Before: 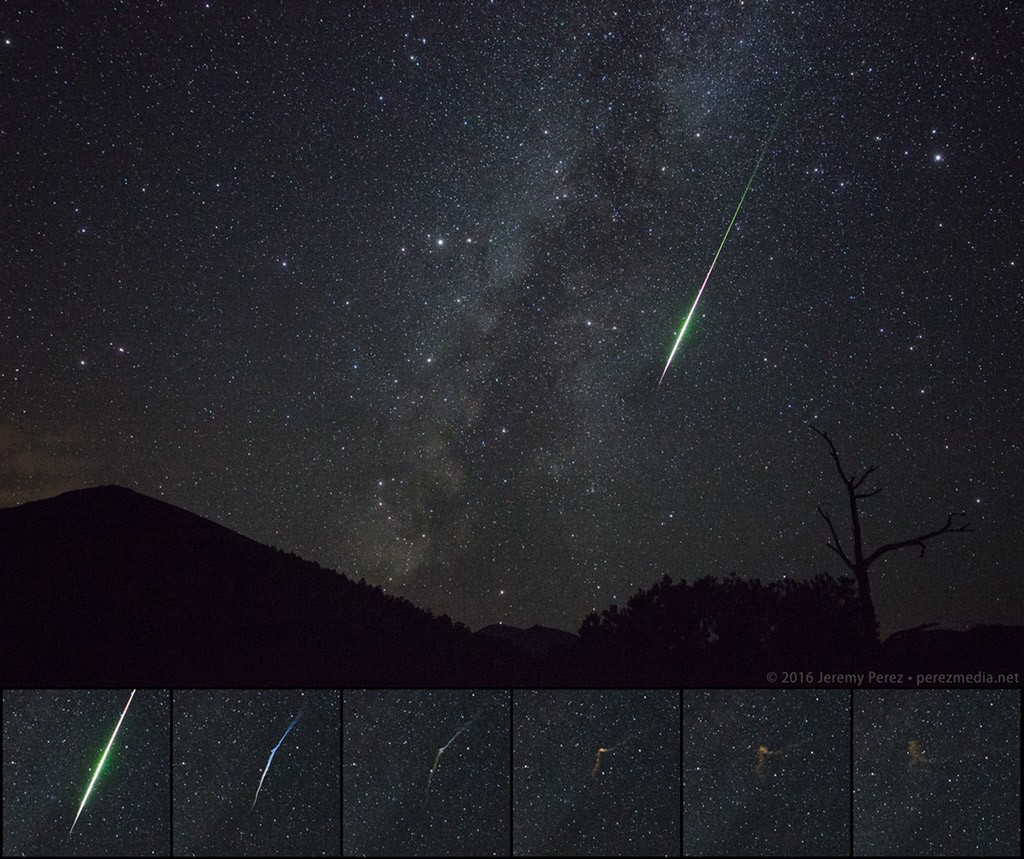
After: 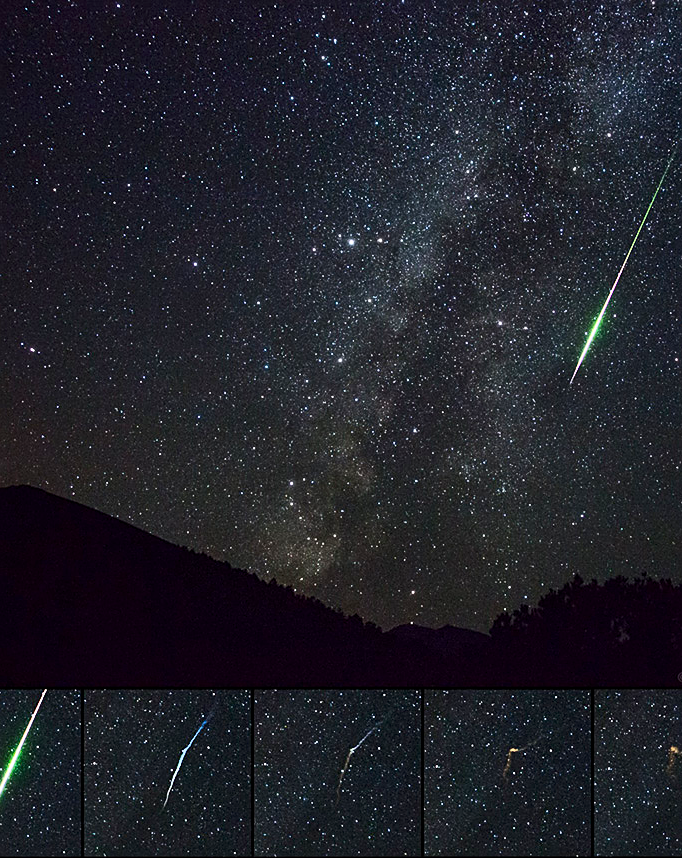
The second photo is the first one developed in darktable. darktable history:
local contrast: highlights 100%, shadows 100%, detail 120%, midtone range 0.2
crop and rotate: left 8.786%, right 24.548%
sharpen: on, module defaults
contrast brightness saturation: contrast 0.4, brightness 0.1, saturation 0.21
shadows and highlights: shadows 37.27, highlights -28.18, soften with gaussian
